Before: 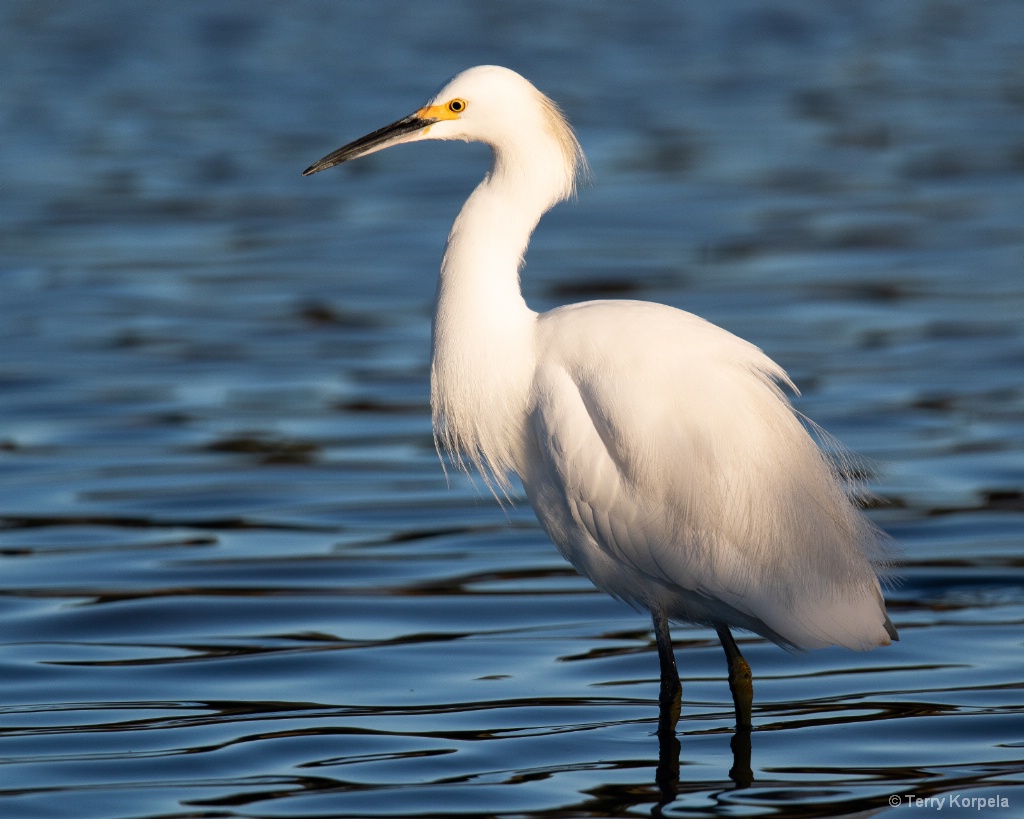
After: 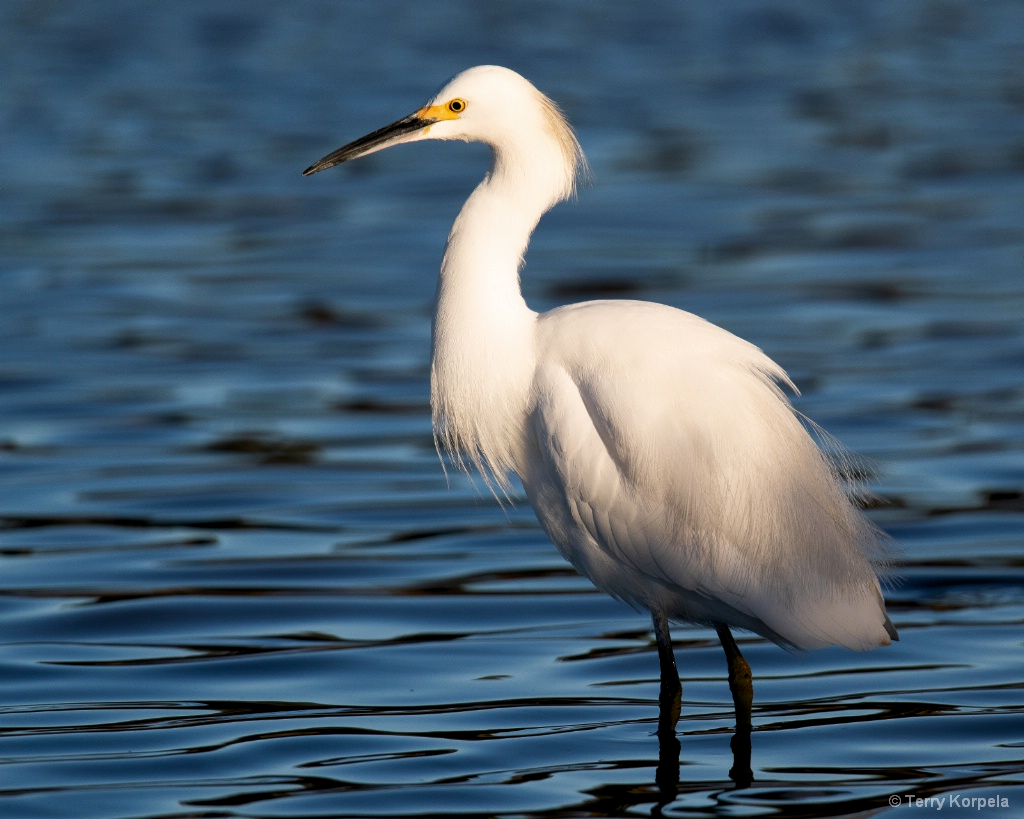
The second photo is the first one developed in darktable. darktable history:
levels: black 3.86%, levels [0.018, 0.493, 1]
contrast brightness saturation: brightness -0.086
